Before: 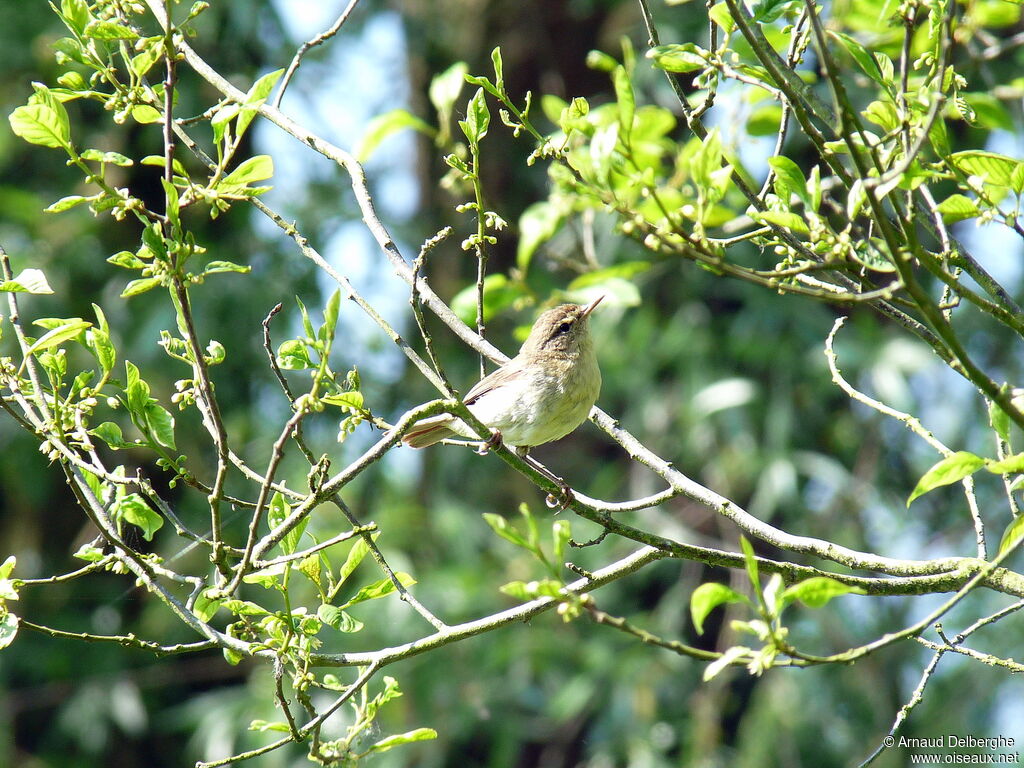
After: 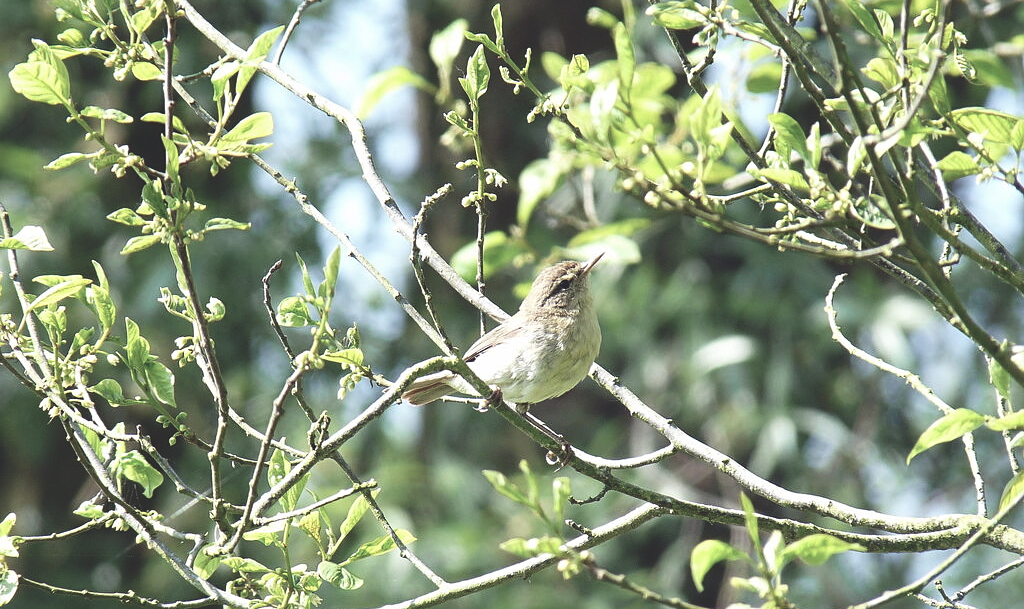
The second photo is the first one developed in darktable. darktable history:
crop and rotate: top 5.666%, bottom 14.985%
exposure: black level correction -0.027, compensate highlight preservation false
contrast brightness saturation: contrast 0.103, saturation -0.297
sharpen: amount 0.204
